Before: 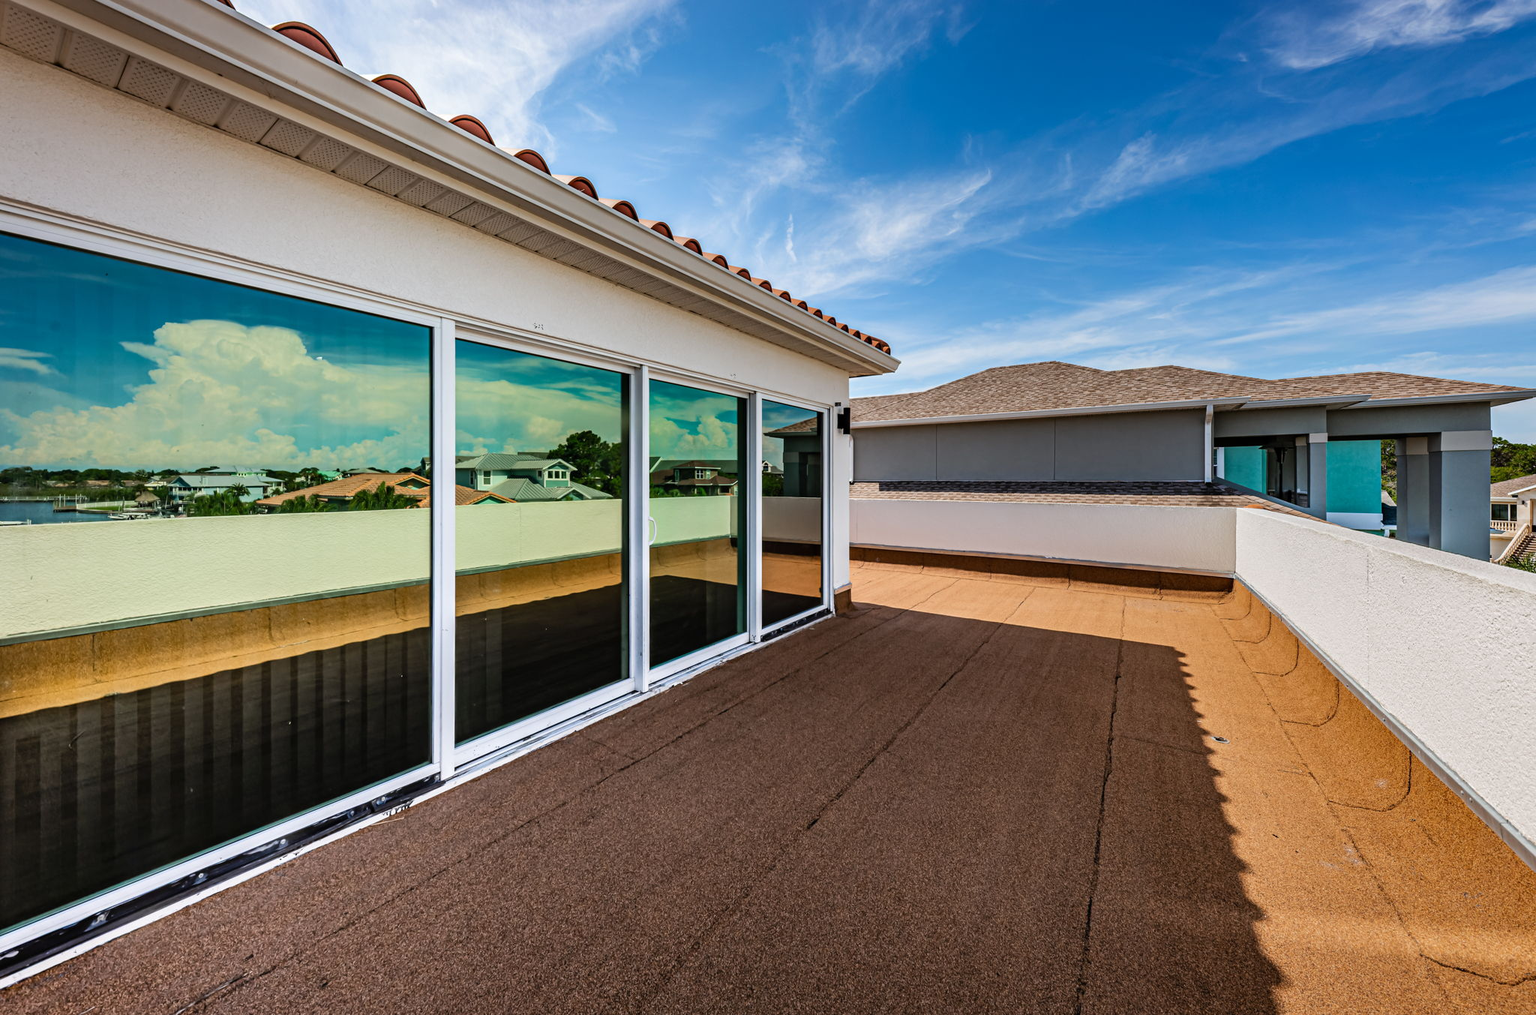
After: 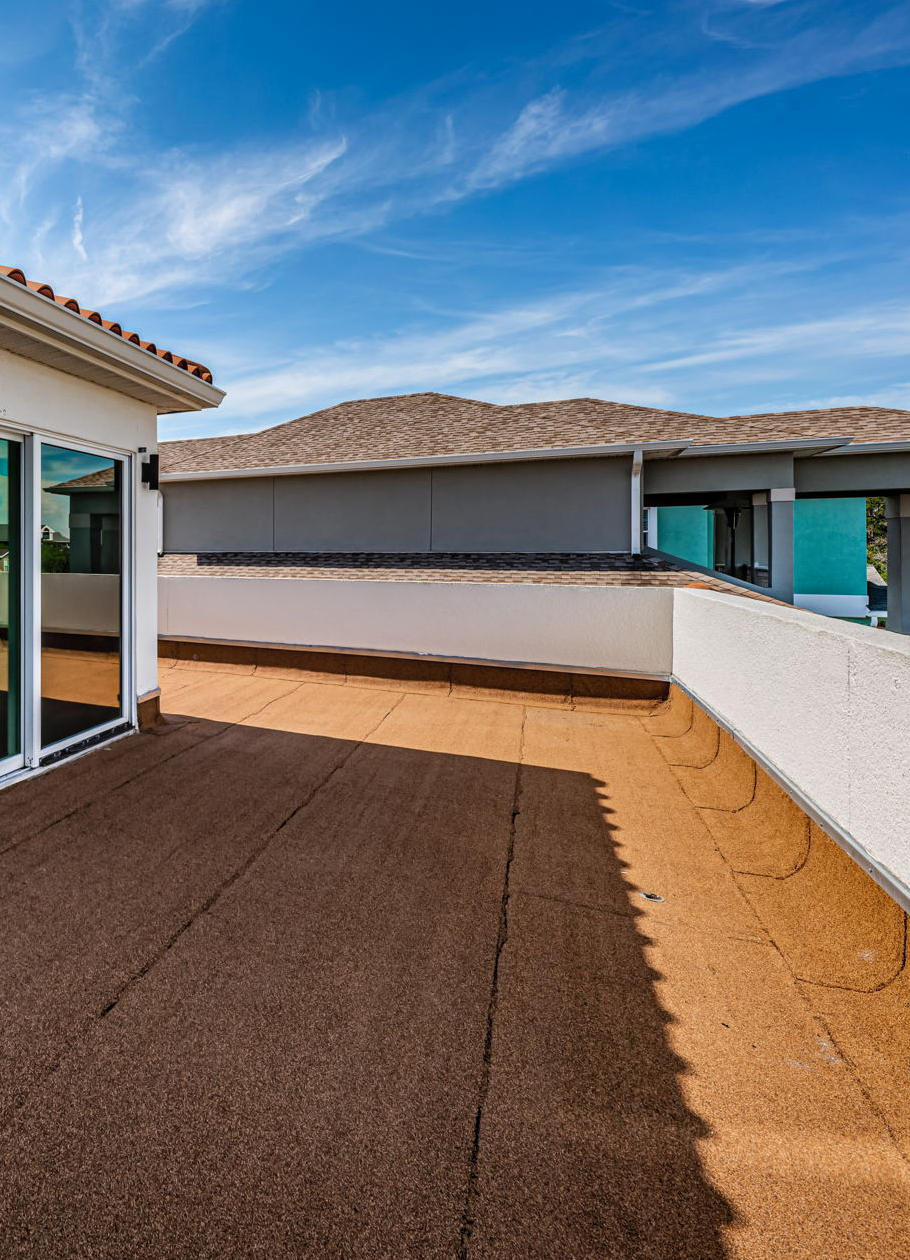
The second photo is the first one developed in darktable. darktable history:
crop: left 47.628%, top 6.643%, right 7.874%
local contrast: detail 117%
